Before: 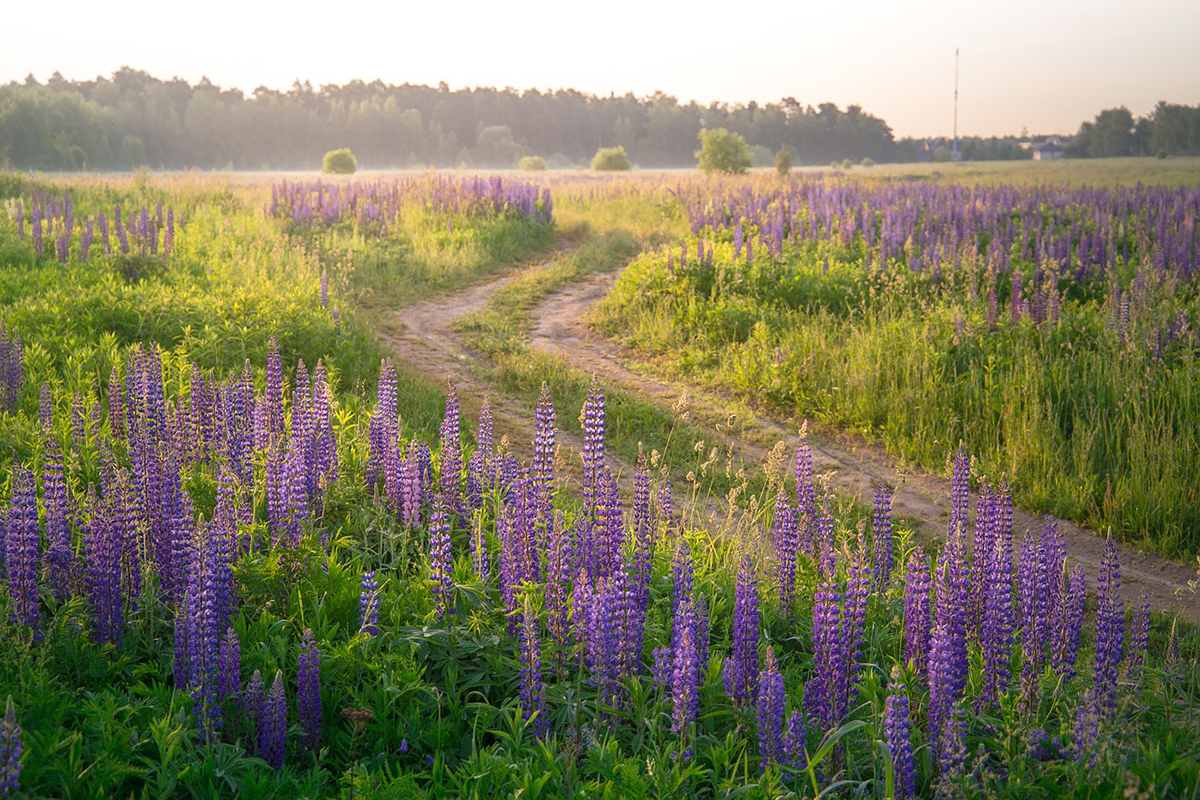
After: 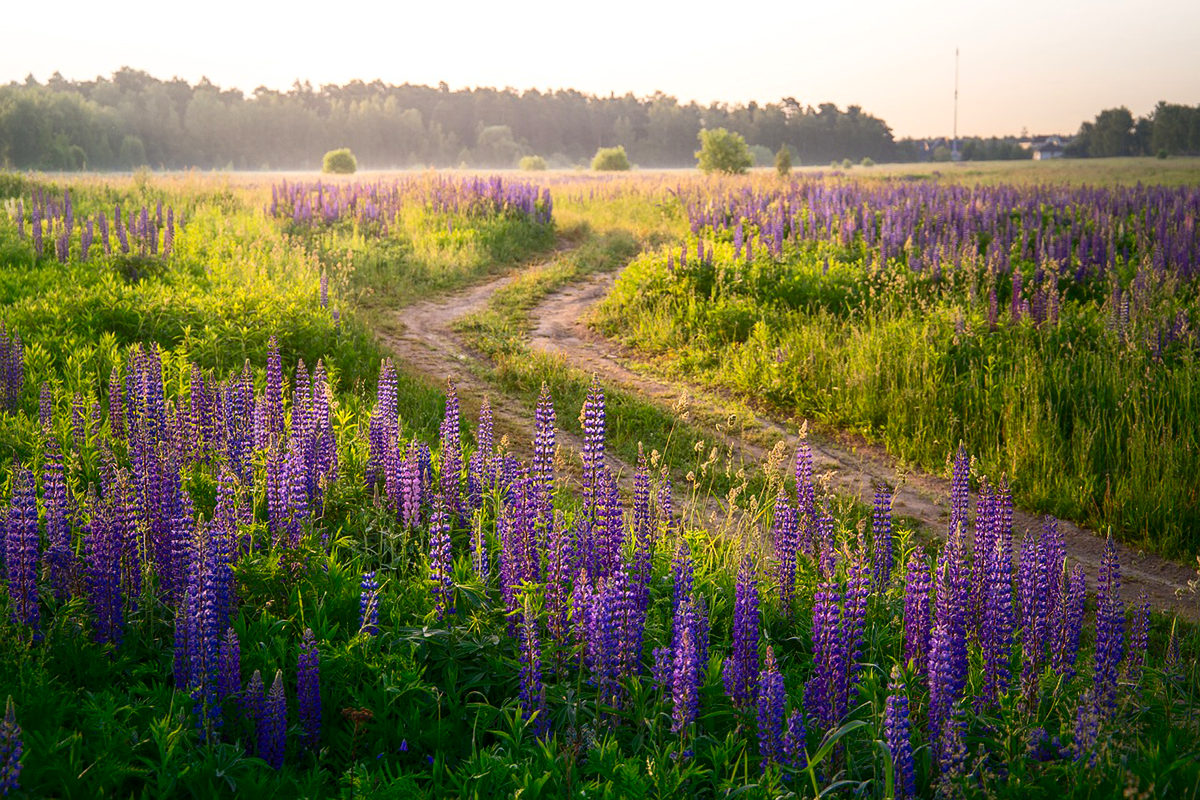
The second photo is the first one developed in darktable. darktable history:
contrast brightness saturation: contrast 0.189, brightness -0.101, saturation 0.212
